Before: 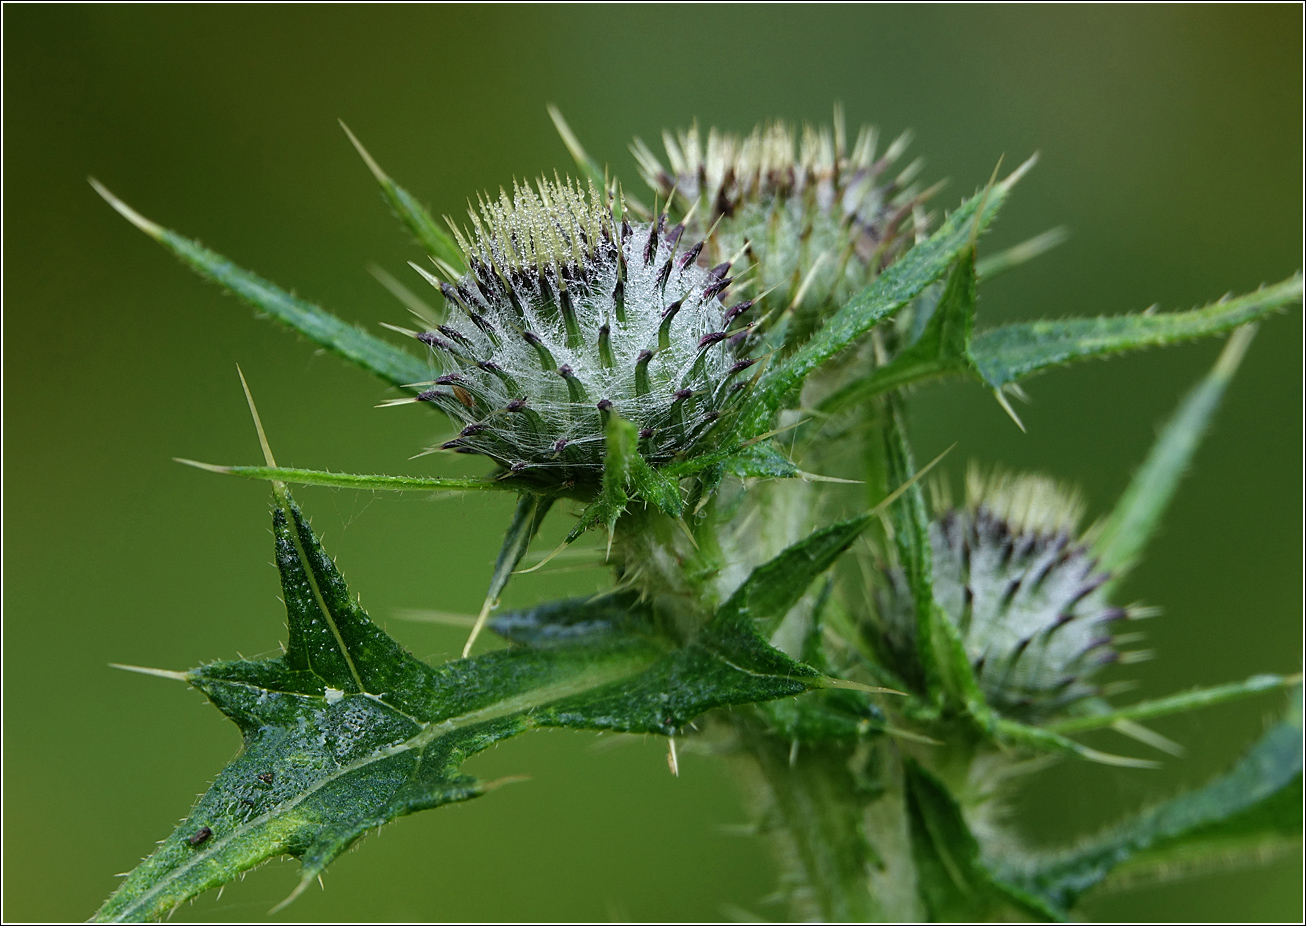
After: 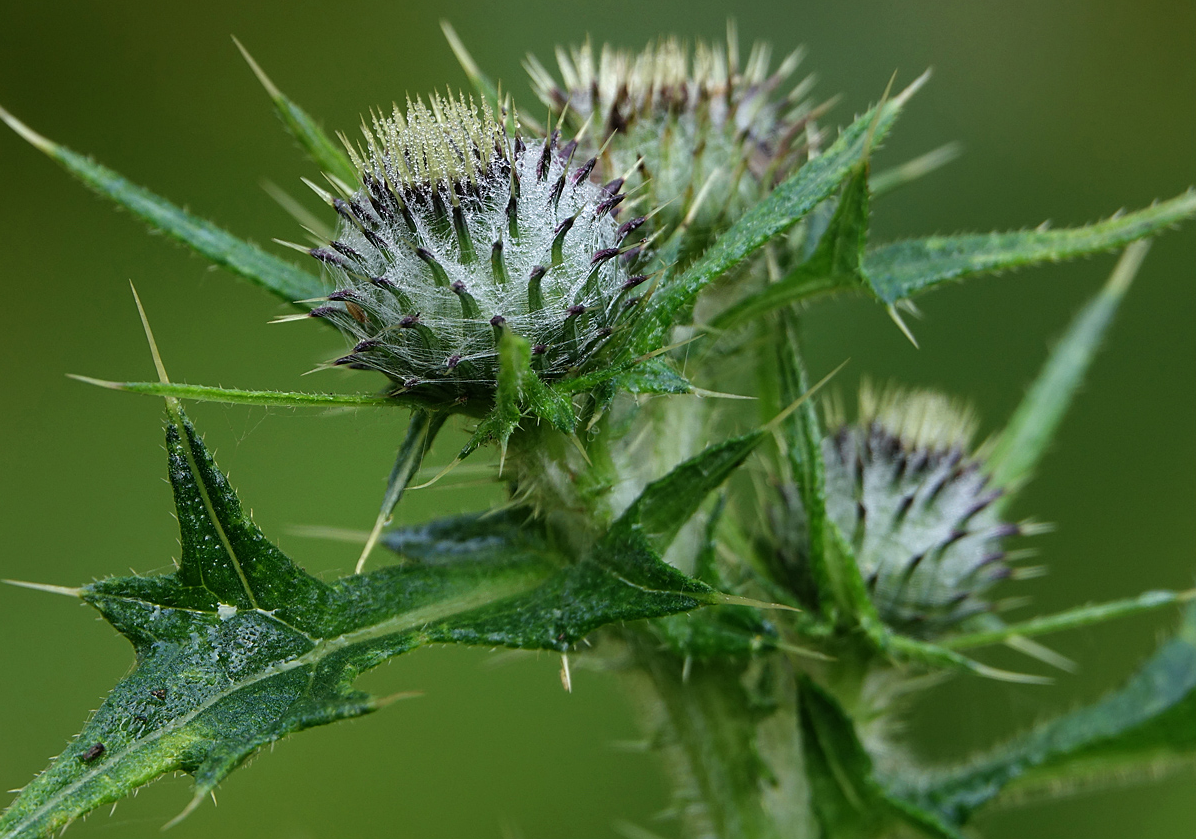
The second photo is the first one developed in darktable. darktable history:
color balance: on, module defaults
crop and rotate: left 8.262%, top 9.226%
